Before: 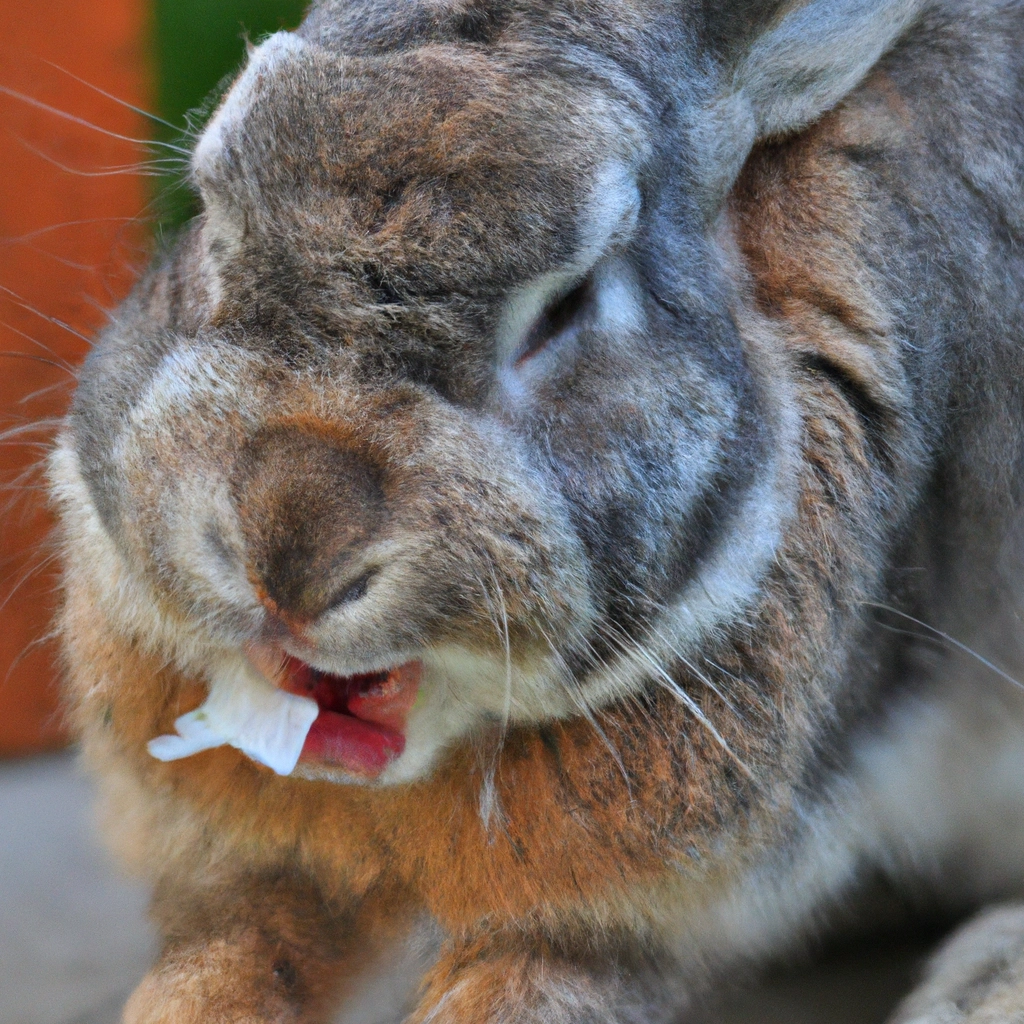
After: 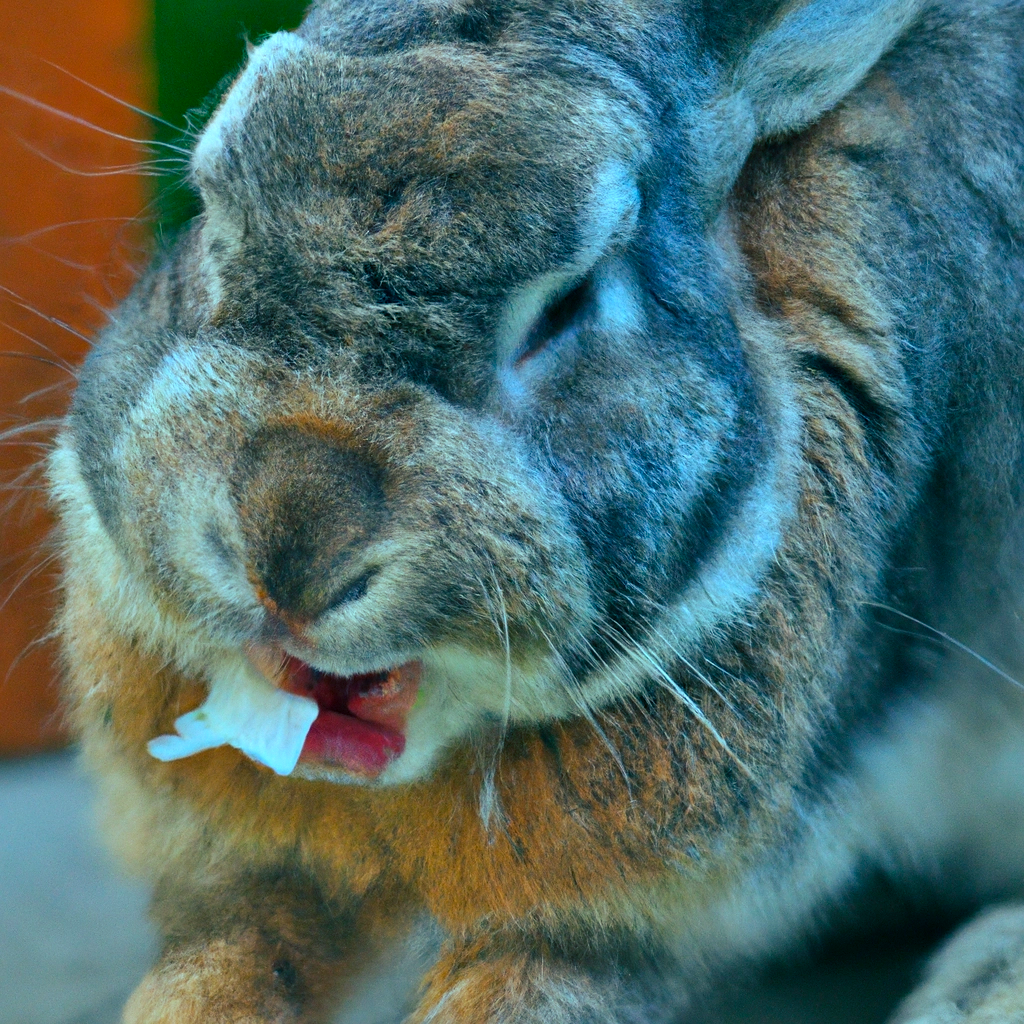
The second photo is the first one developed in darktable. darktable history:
sharpen: amount 0.215
tone equalizer: on, module defaults
color balance rgb: shadows lift › luminance -29.023%, shadows lift › chroma 10.006%, shadows lift › hue 229.93°, highlights gain › chroma 4.126%, highlights gain › hue 199.74°, perceptual saturation grading › global saturation 30.435%
